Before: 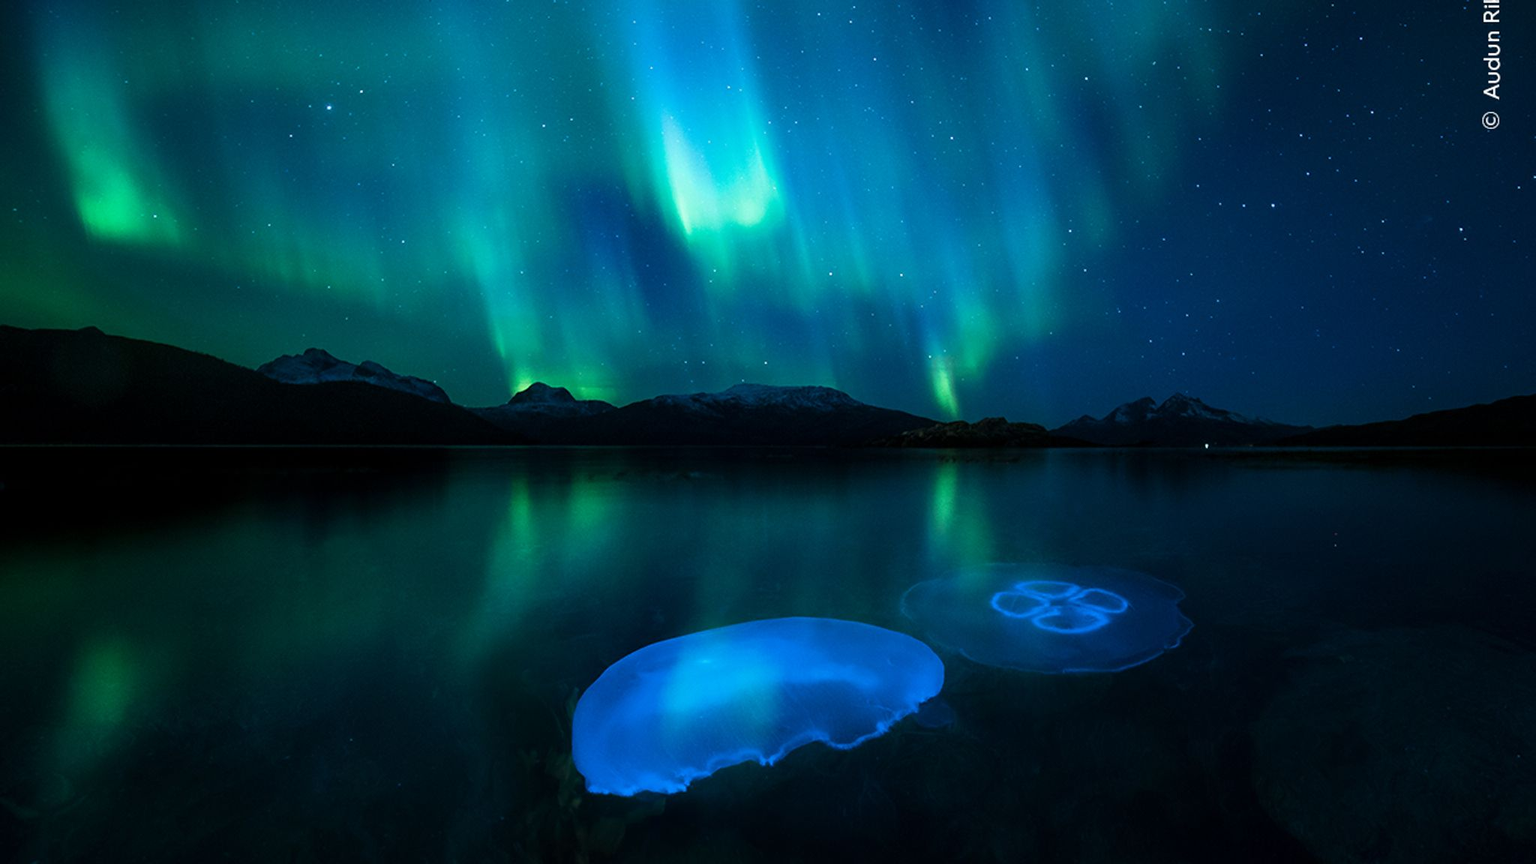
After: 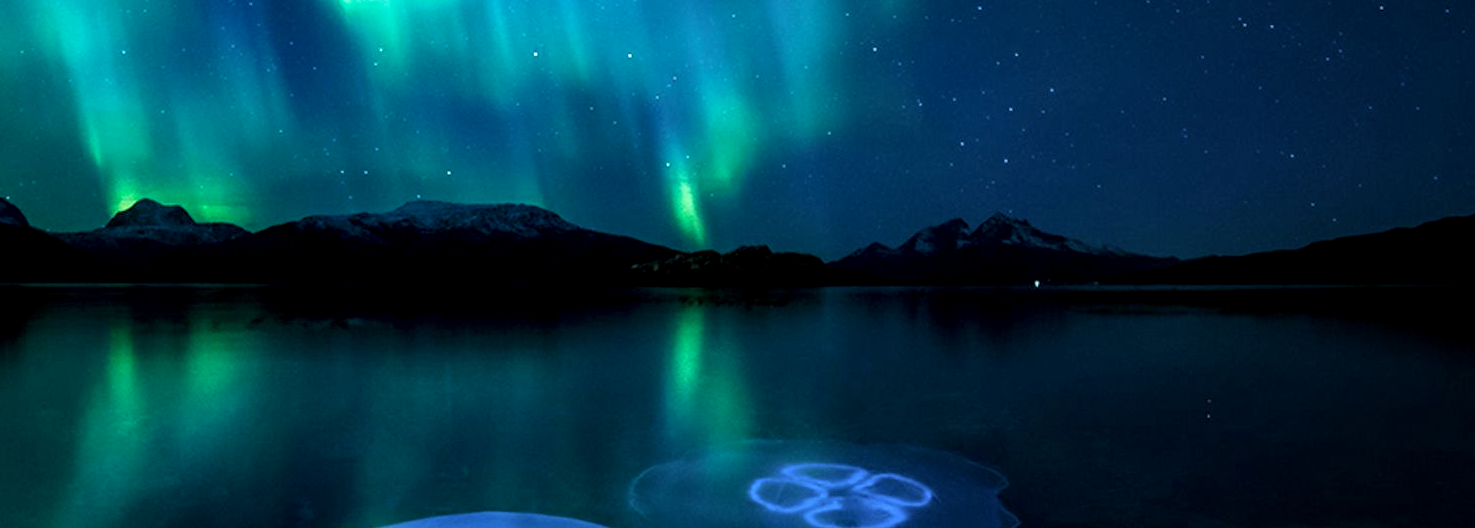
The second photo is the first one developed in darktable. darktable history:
crop and rotate: left 27.938%, top 27.046%, bottom 27.046%
local contrast: detail 142%
velvia: on, module defaults
